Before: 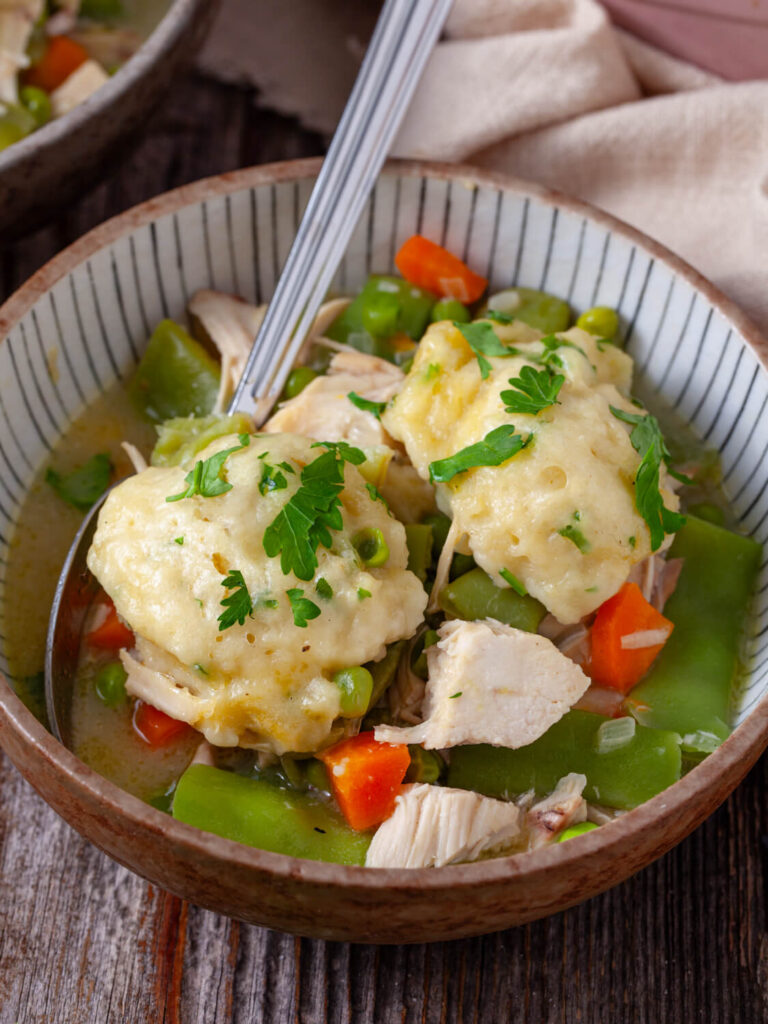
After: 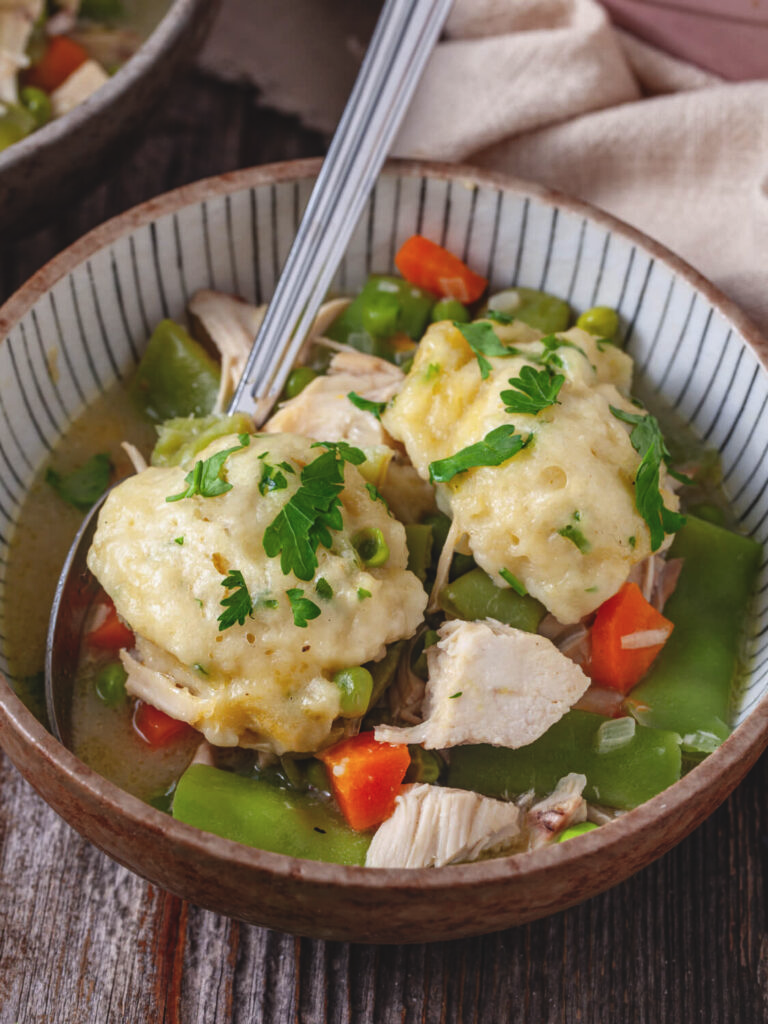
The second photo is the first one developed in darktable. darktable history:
contrast brightness saturation: contrast 0.077, saturation 0.022
local contrast: on, module defaults
exposure: black level correction -0.014, exposure -0.189 EV, compensate highlight preservation false
